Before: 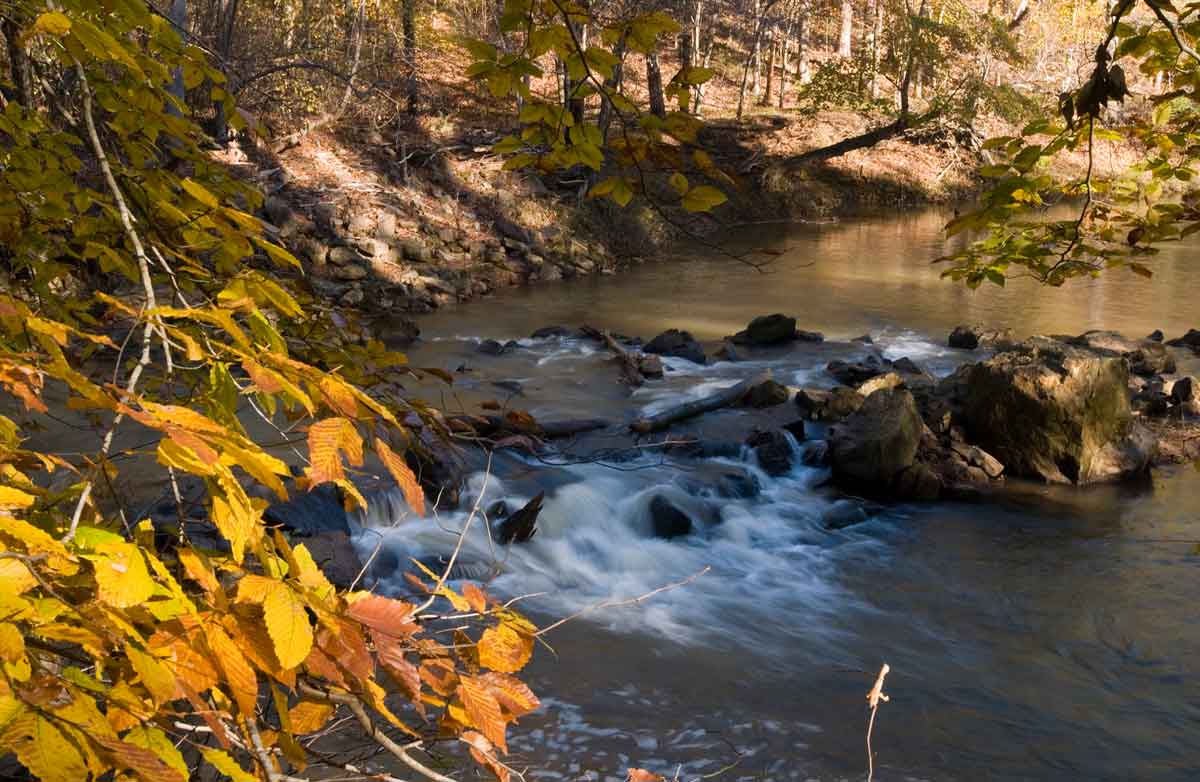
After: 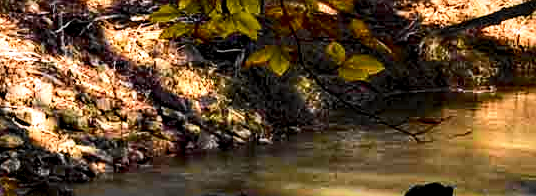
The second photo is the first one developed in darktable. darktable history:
tone curve: curves: ch0 [(0, 0.023) (0.103, 0.087) (0.295, 0.297) (0.445, 0.531) (0.553, 0.665) (0.735, 0.843) (0.994, 1)]; ch1 [(0, 0) (0.427, 0.346) (0.456, 0.426) (0.484, 0.494) (0.509, 0.505) (0.535, 0.56) (0.581, 0.632) (0.646, 0.715) (1, 1)]; ch2 [(0, 0) (0.369, 0.388) (0.449, 0.431) (0.501, 0.495) (0.533, 0.518) (0.572, 0.612) (0.677, 0.752) (1, 1)], color space Lab, independent channels, preserve colors none
haze removal: adaptive false
vignetting: fall-off start 100%, brightness -0.406, saturation -0.3, width/height ratio 1.324, dithering 8-bit output, unbound false
local contrast: highlights 65%, shadows 54%, detail 169%, midtone range 0.514
crop: left 28.64%, top 16.832%, right 26.637%, bottom 58.055%
sigmoid: contrast 1.22, skew 0.65
sharpen: radius 1.559, amount 0.373, threshold 1.271
